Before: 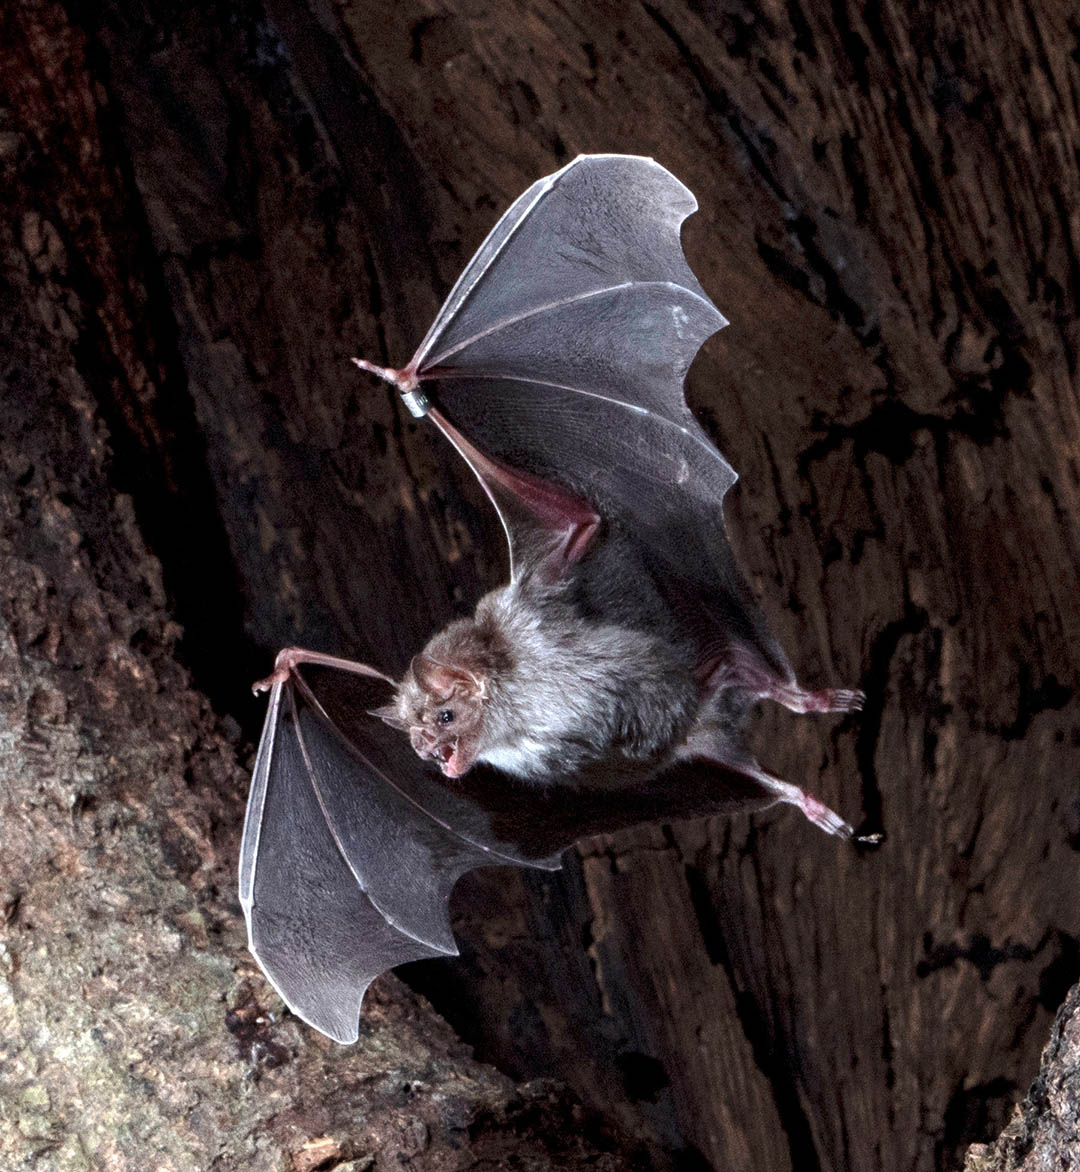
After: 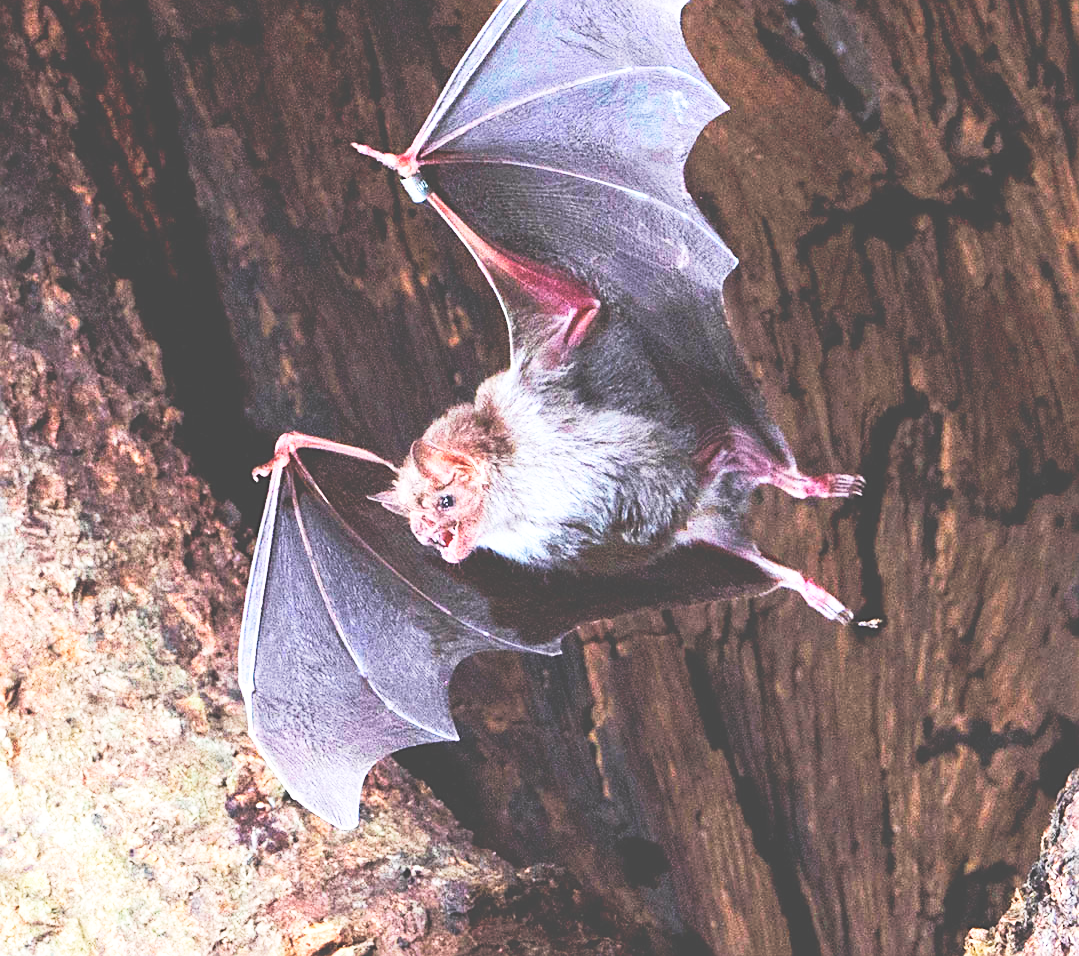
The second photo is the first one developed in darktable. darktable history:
exposure: black level correction -0.027, compensate highlight preservation false
color correction: highlights b* 0.052
crop and rotate: top 18.398%
base curve: curves: ch0 [(0, 0) (0.007, 0.004) (0.027, 0.03) (0.046, 0.07) (0.207, 0.54) (0.442, 0.872) (0.673, 0.972) (1, 1)], preserve colors none
color balance rgb: shadows lift › luminance -20.286%, linear chroma grading › global chroma 15.541%, perceptual saturation grading › global saturation 19.746%, global vibrance 20%
sharpen: on, module defaults
contrast brightness saturation: contrast 0.099, brightness 0.304, saturation 0.147
